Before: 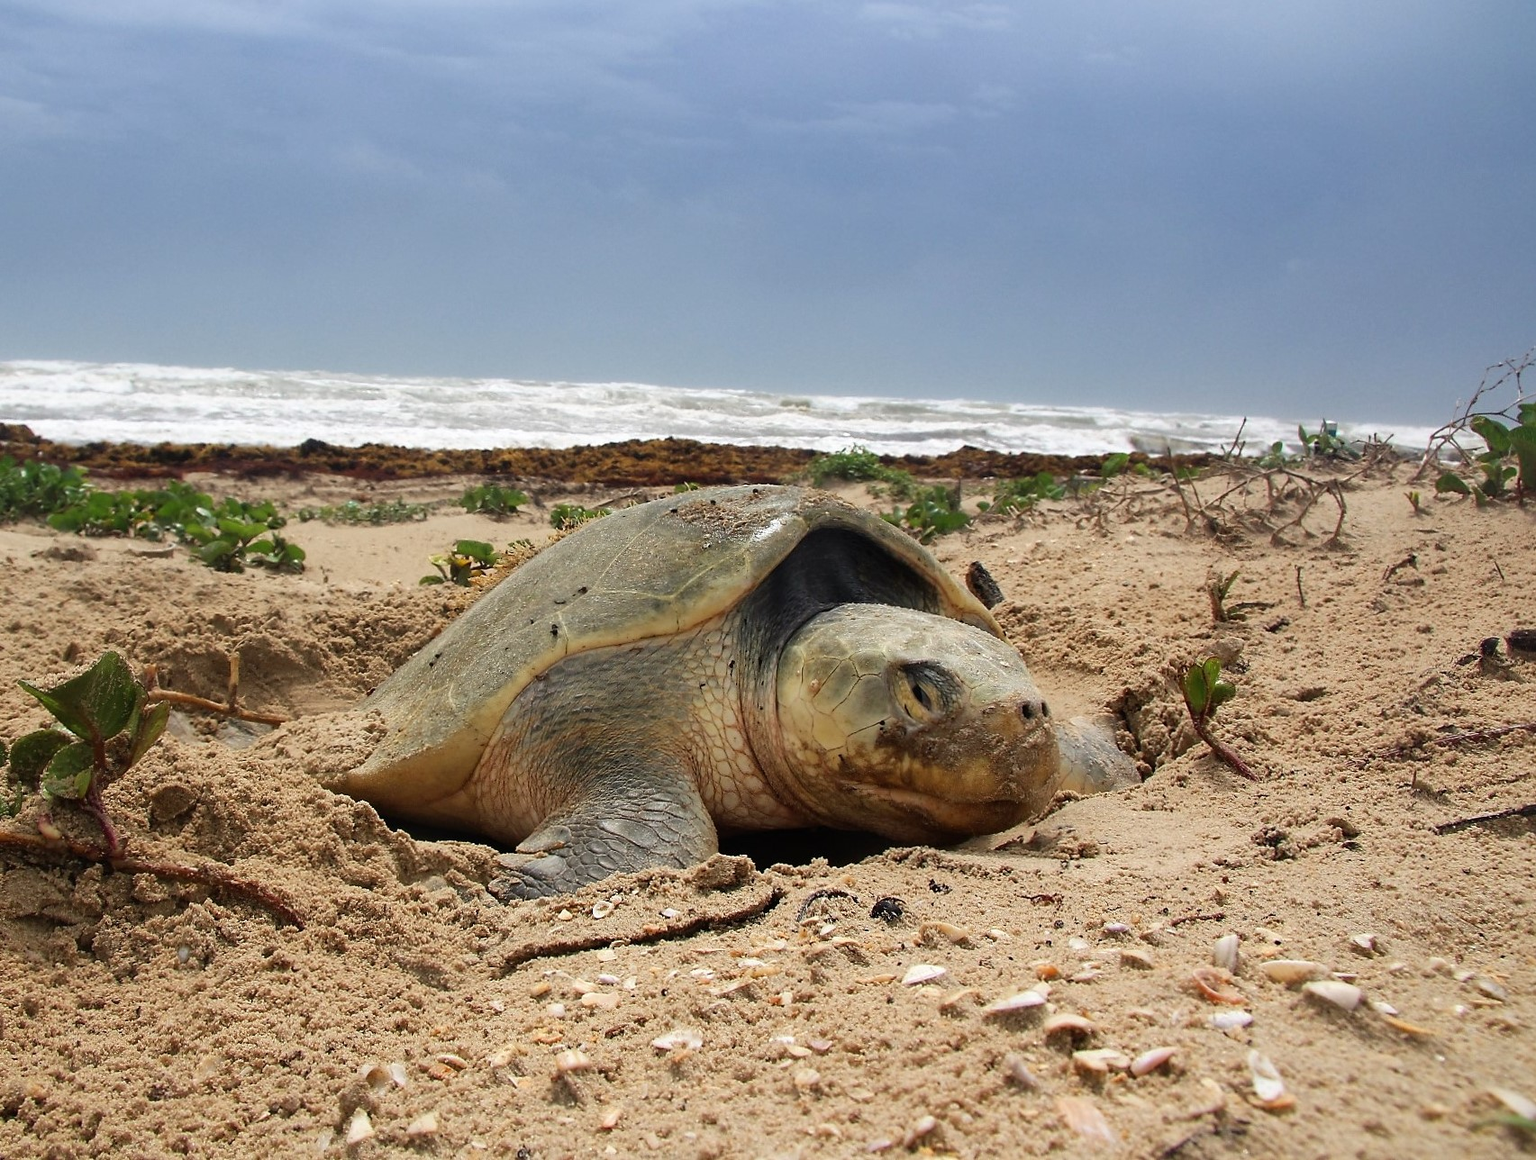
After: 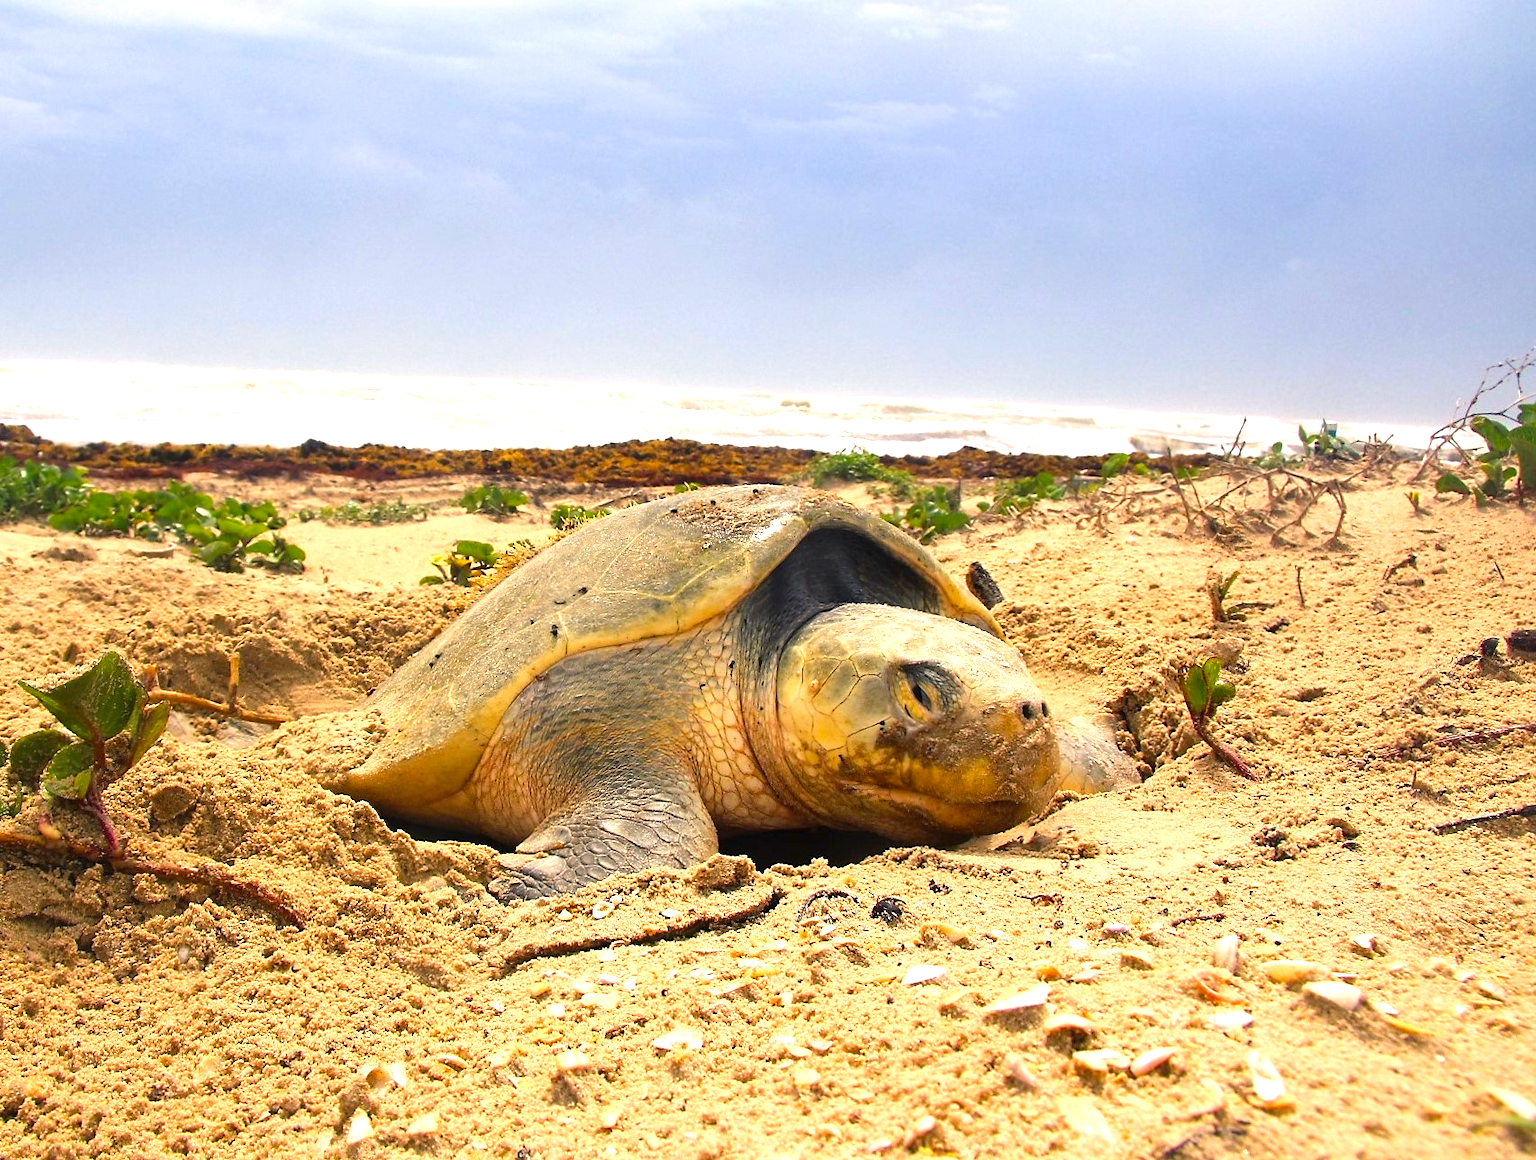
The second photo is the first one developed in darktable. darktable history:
color balance rgb: highlights gain › chroma 3.62%, highlights gain › hue 57.99°, perceptual saturation grading › global saturation 30.509%
exposure: black level correction 0, exposure 1.107 EV, compensate highlight preservation false
